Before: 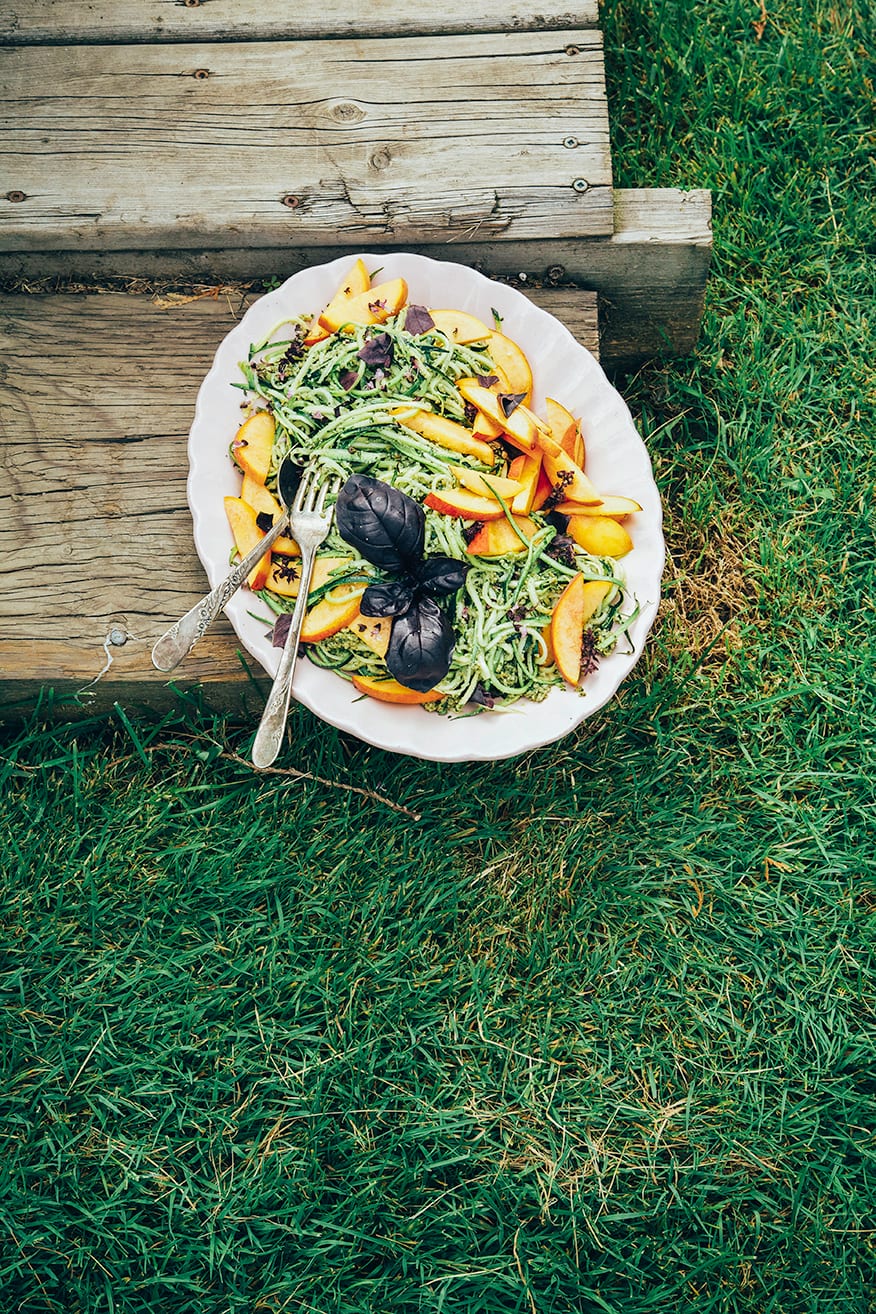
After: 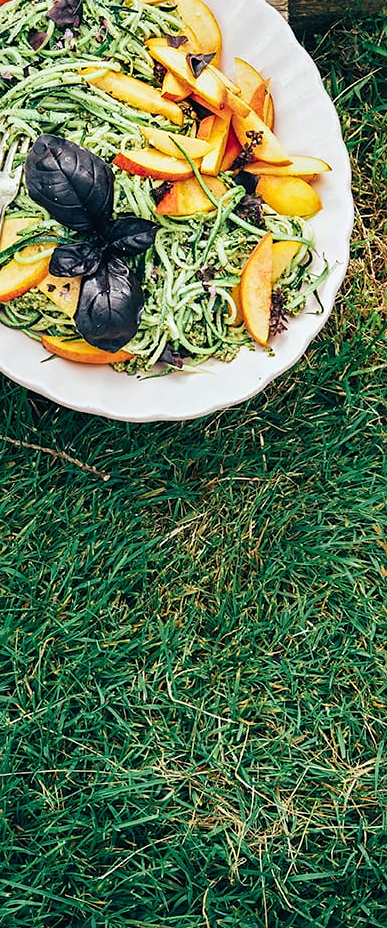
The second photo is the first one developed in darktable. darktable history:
crop: left 35.599%, top 25.884%, right 20.12%, bottom 3.419%
sharpen: amount 0.215
tone equalizer: smoothing 1
